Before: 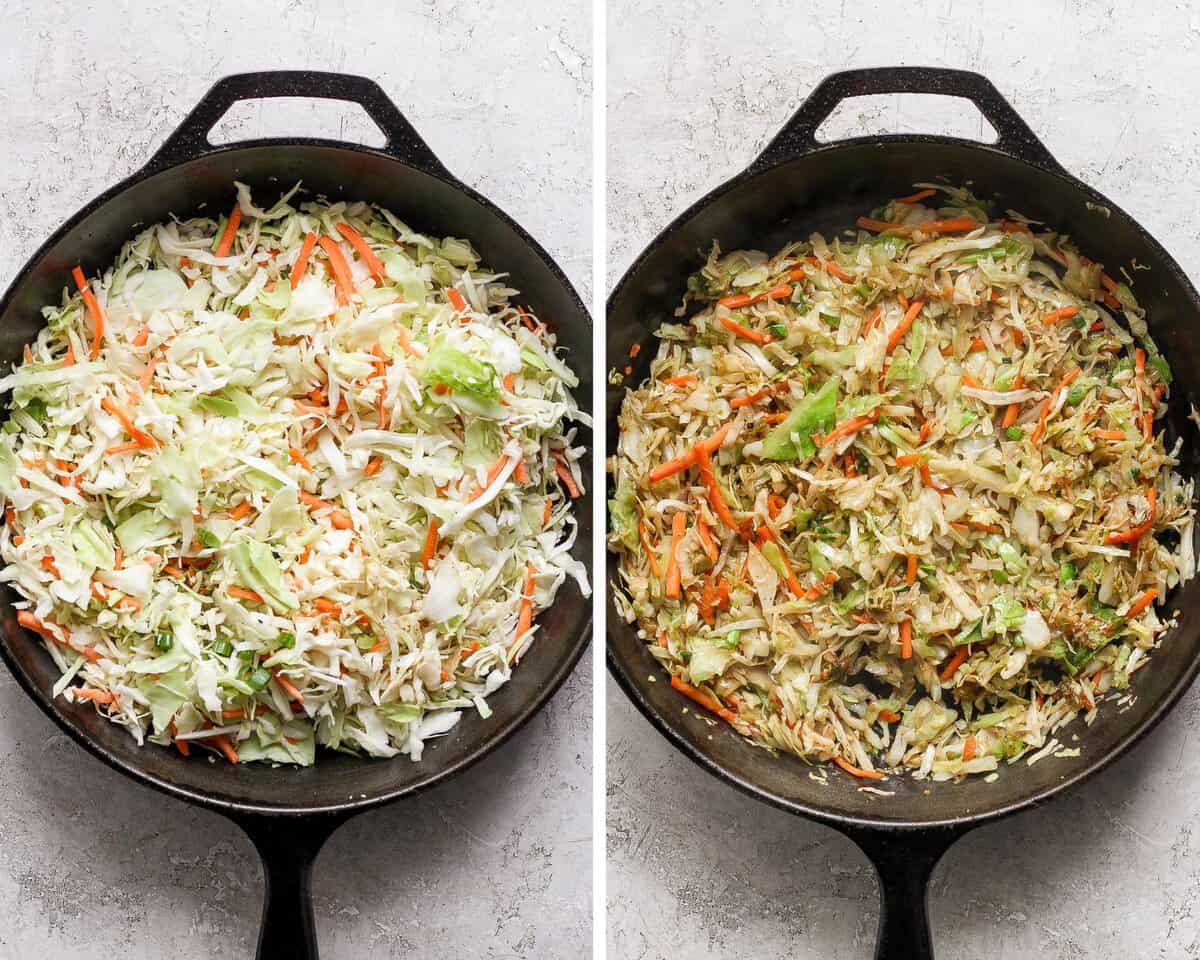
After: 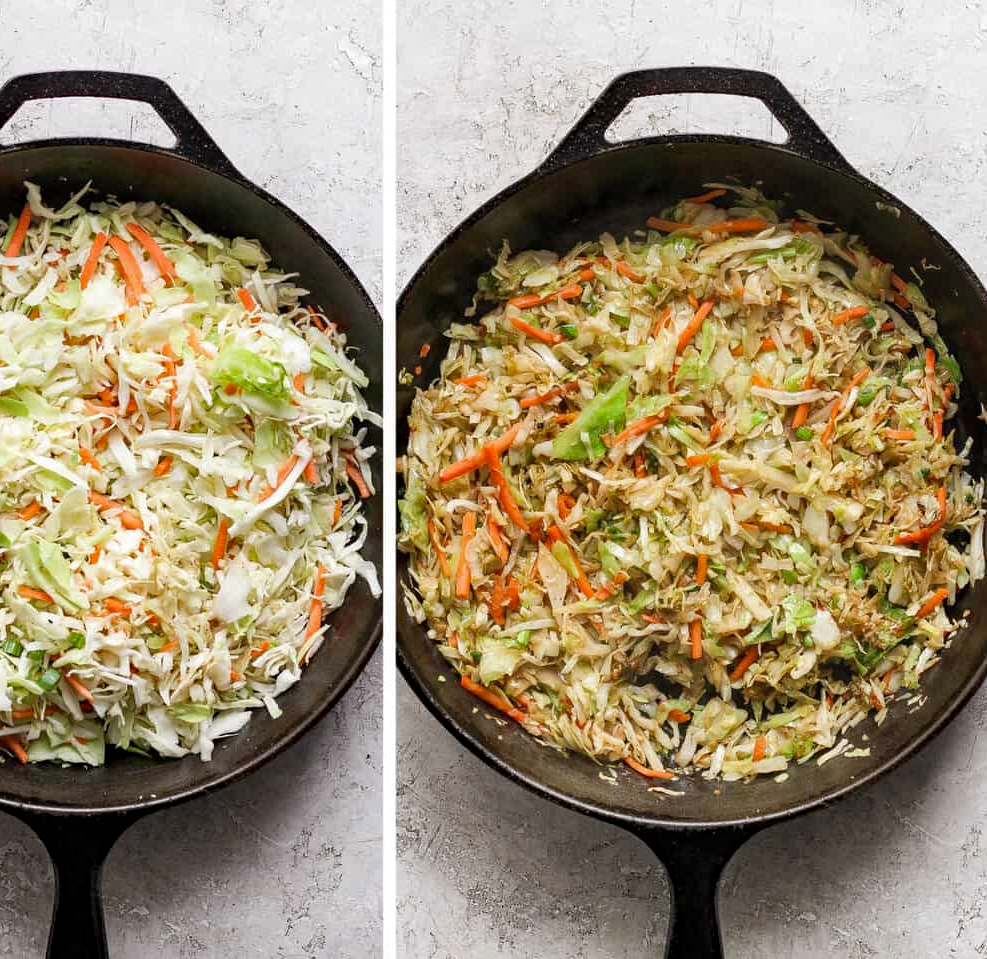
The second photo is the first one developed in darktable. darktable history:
tone equalizer: edges refinement/feathering 500, mask exposure compensation -1.57 EV, preserve details no
haze removal: strength 0.281, distance 0.246, compatibility mode true, adaptive false
crop: left 17.533%, bottom 0.03%
